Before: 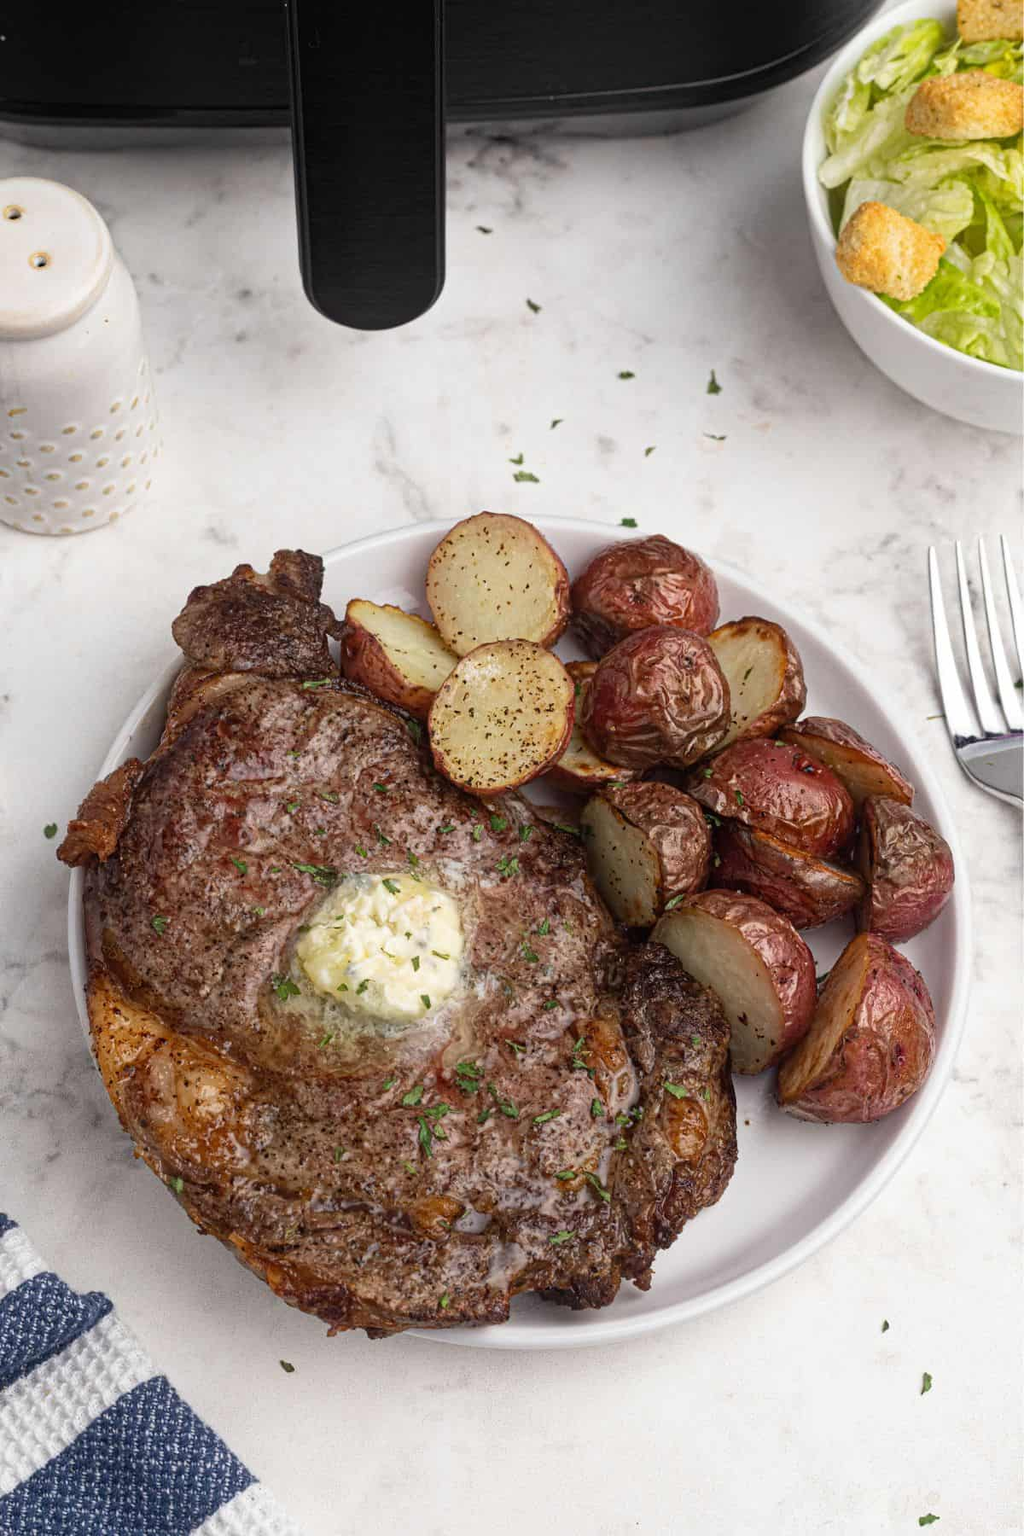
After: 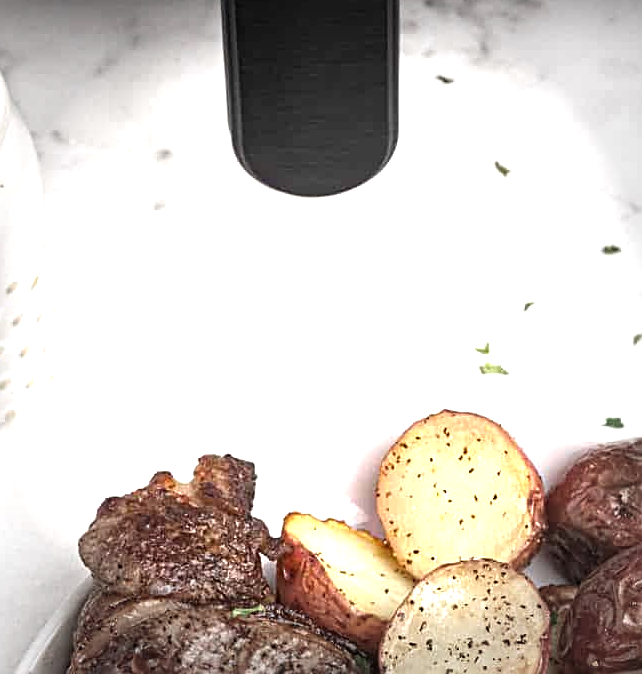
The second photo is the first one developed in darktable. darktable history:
crop: left 10.281%, top 10.606%, right 36.157%, bottom 51.896%
vignetting: fall-off start 67.94%, fall-off radius 30.09%, width/height ratio 0.991, shape 0.845
exposure: black level correction 0, exposure 1.386 EV, compensate exposure bias true, compensate highlight preservation false
sharpen: on, module defaults
